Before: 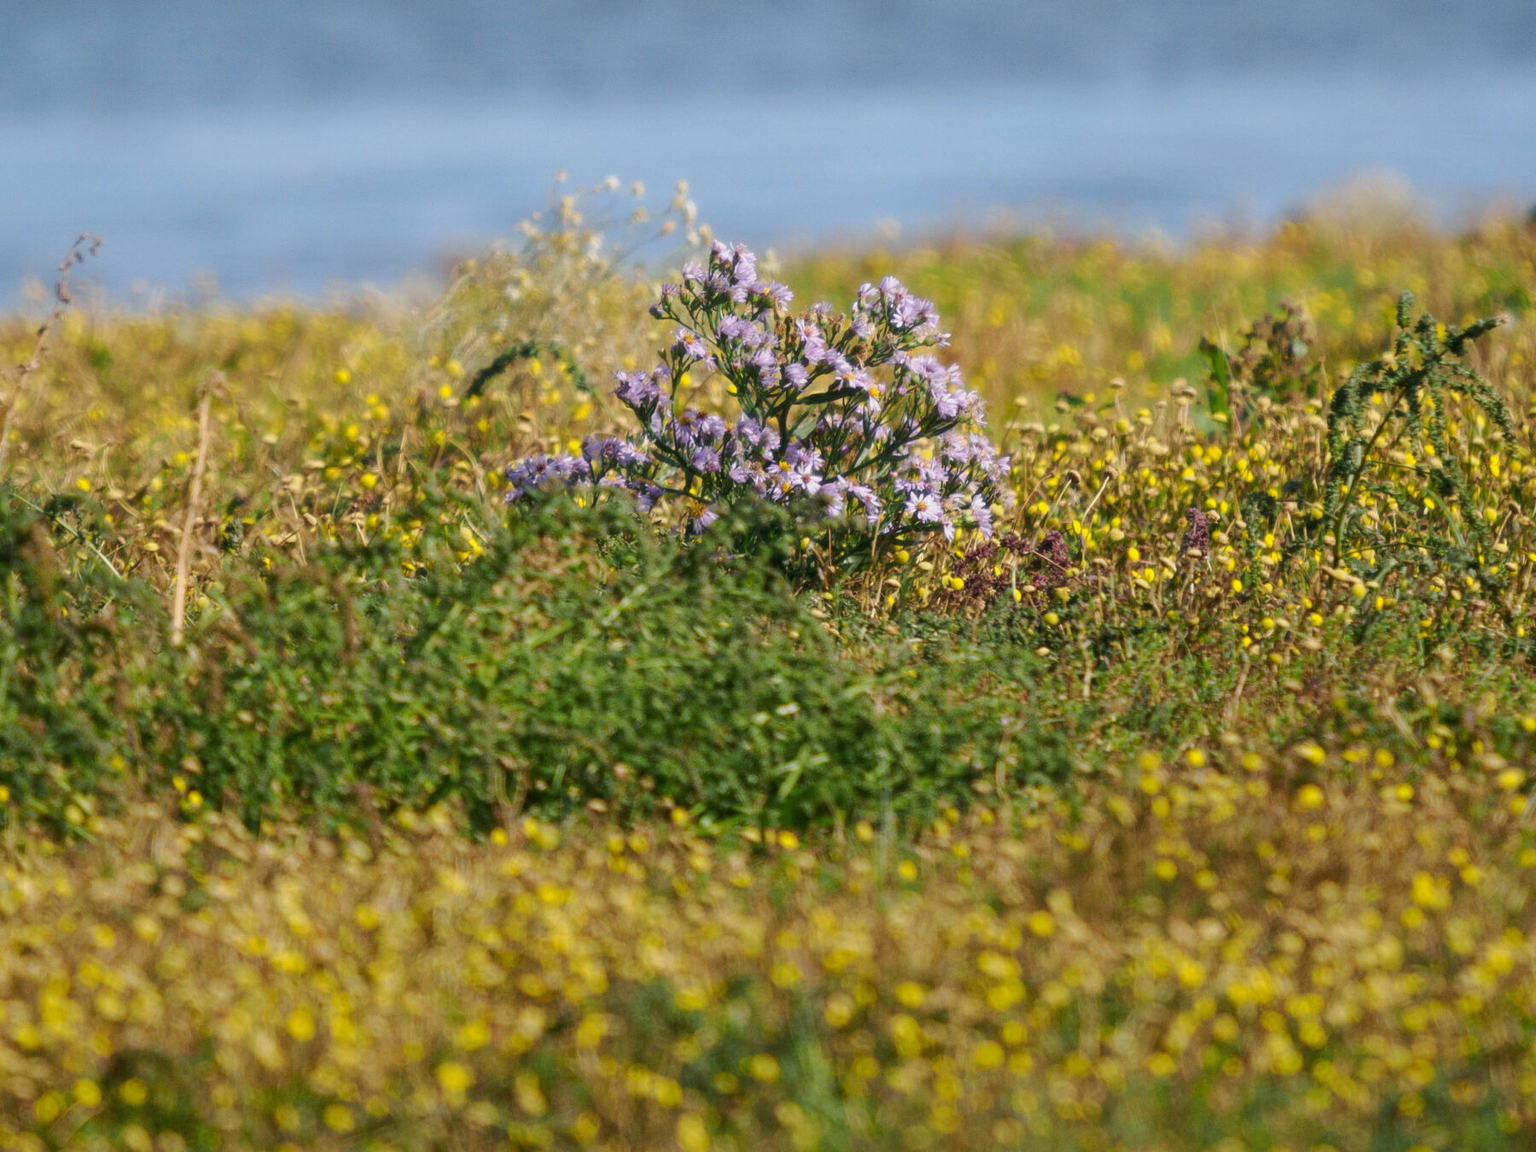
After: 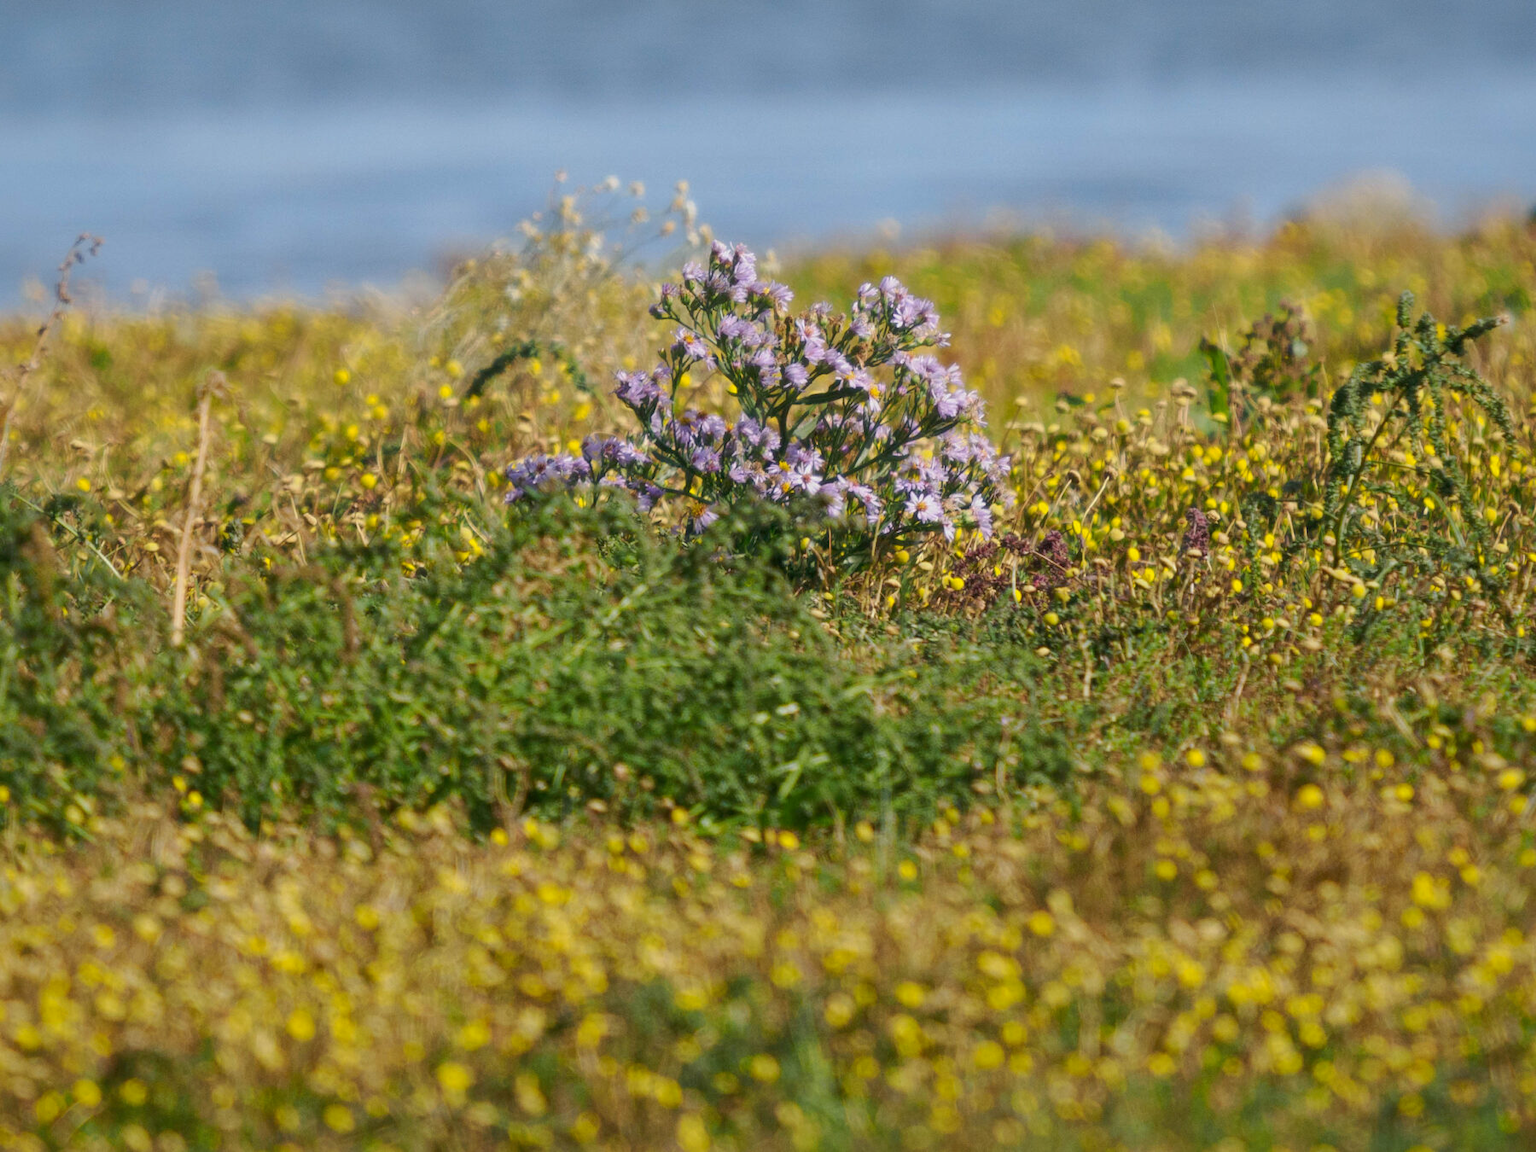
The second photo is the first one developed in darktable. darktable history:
shadows and highlights: on, module defaults
exposure: black level correction 0.001, exposure 0.017 EV, compensate highlight preservation false
